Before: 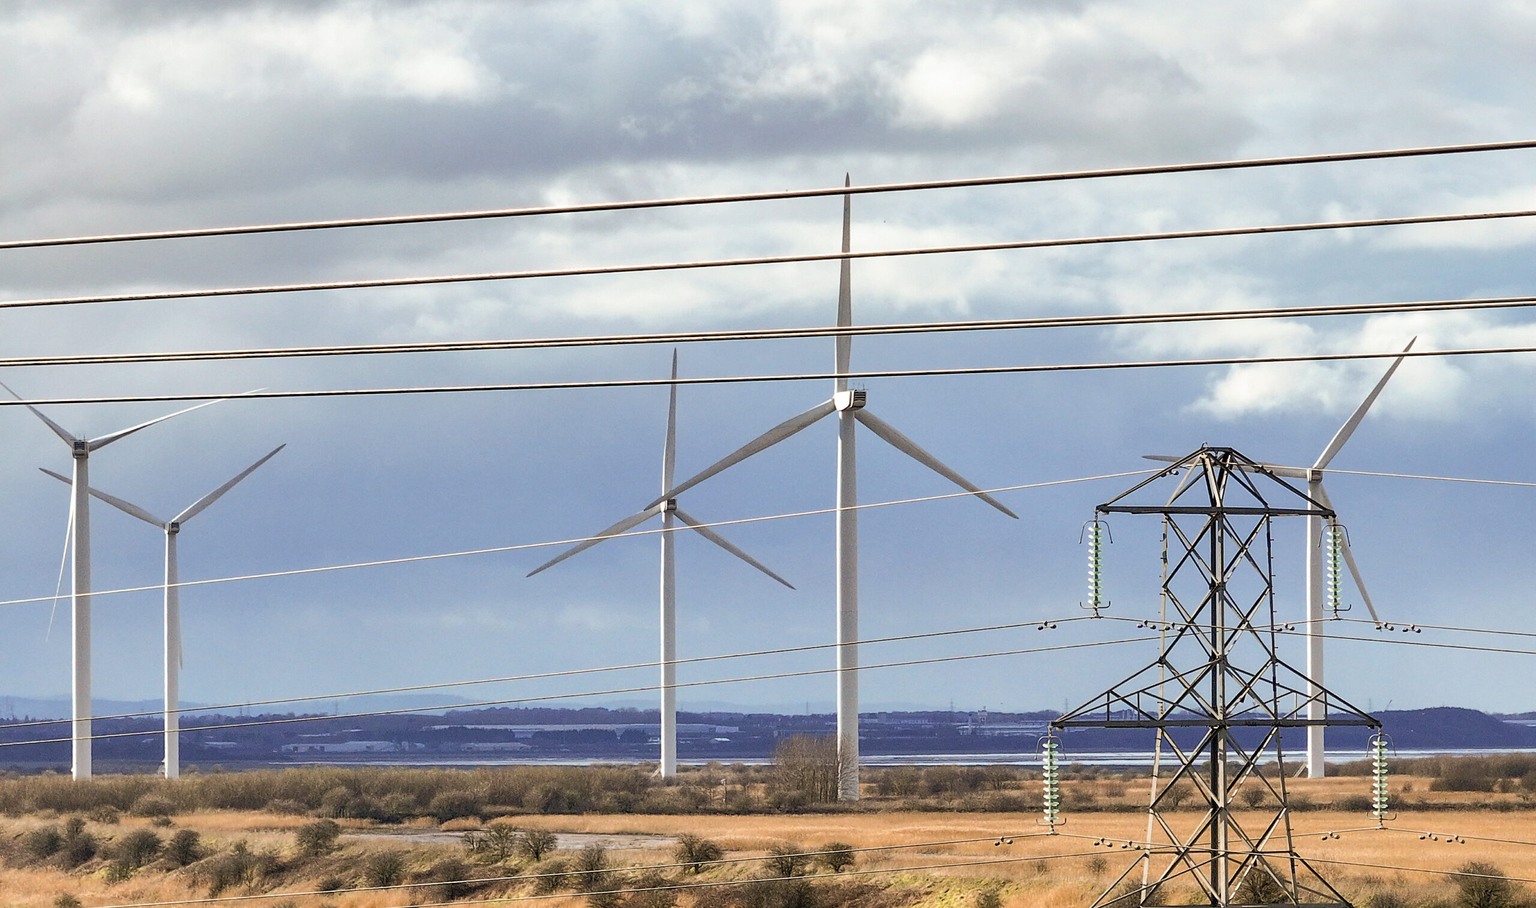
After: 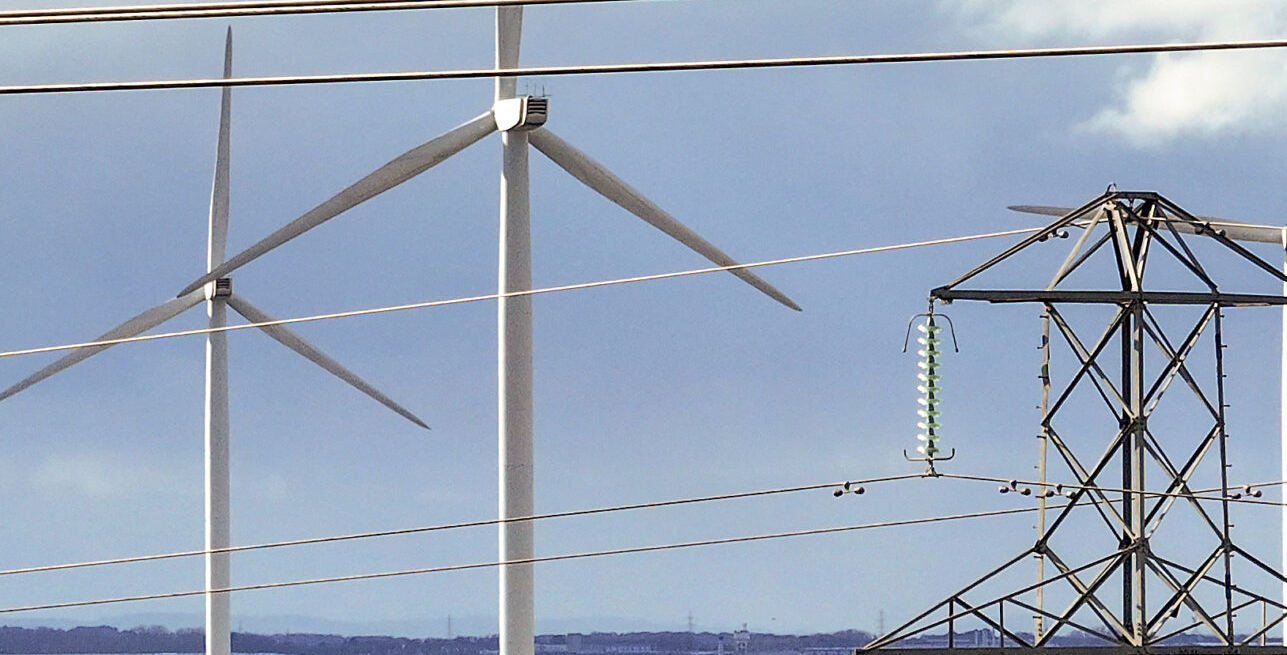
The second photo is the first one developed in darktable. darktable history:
tone equalizer: on, module defaults
crop: left 35.03%, top 36.625%, right 14.663%, bottom 20.057%
